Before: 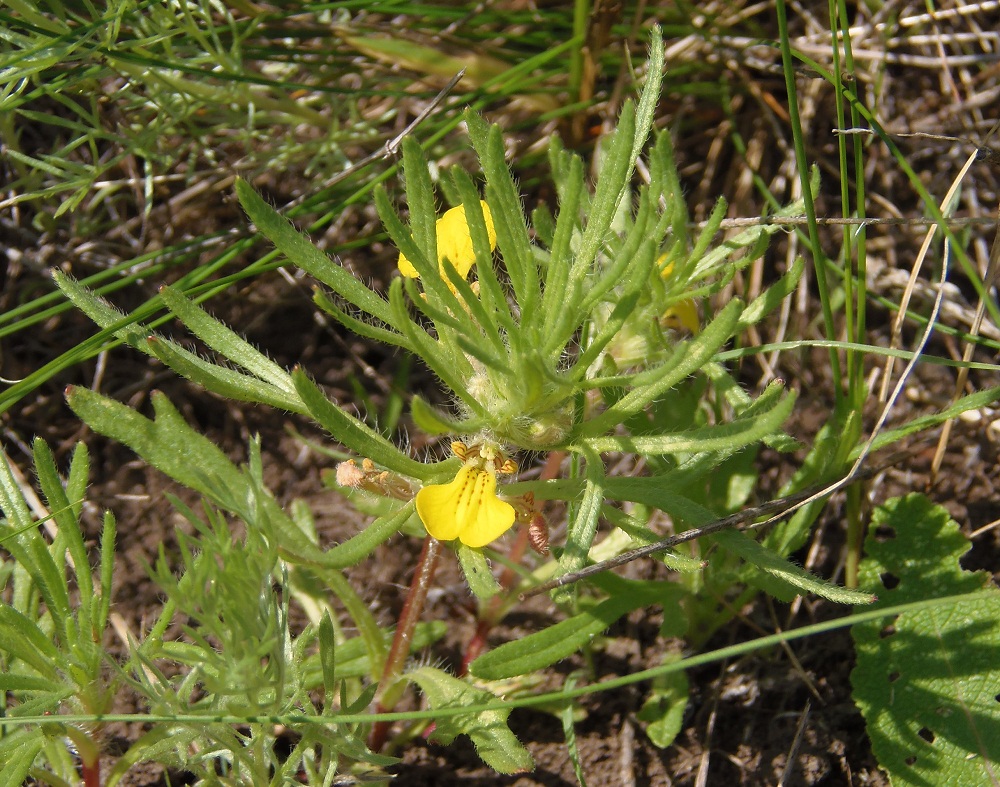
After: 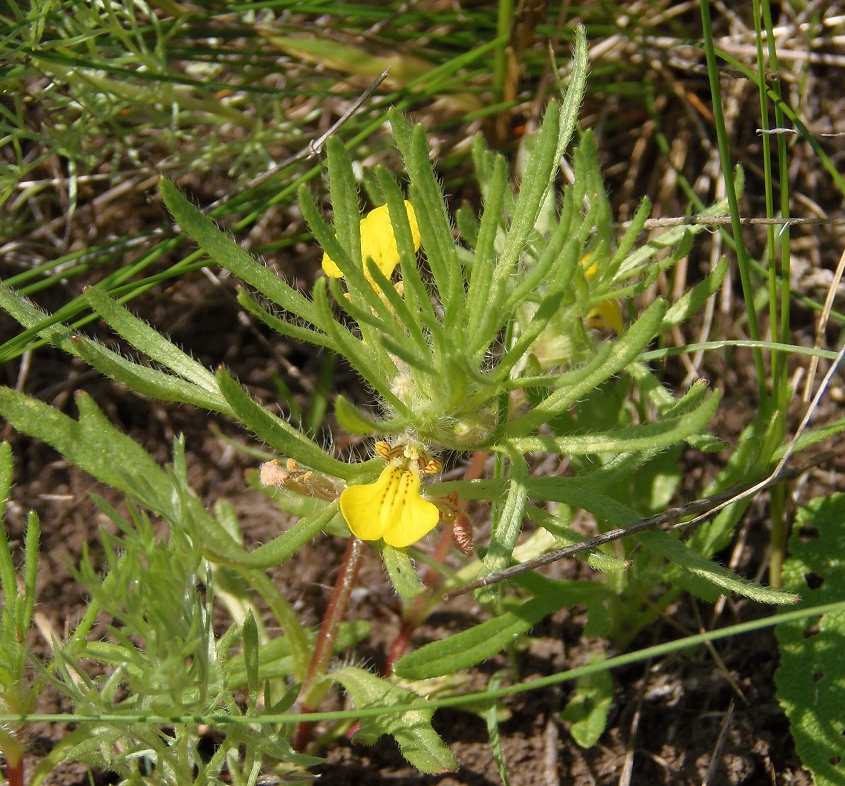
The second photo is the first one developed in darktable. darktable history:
crop: left 7.631%, right 7.839%
exposure: black level correction 0.001, compensate exposure bias true, compensate highlight preservation false
